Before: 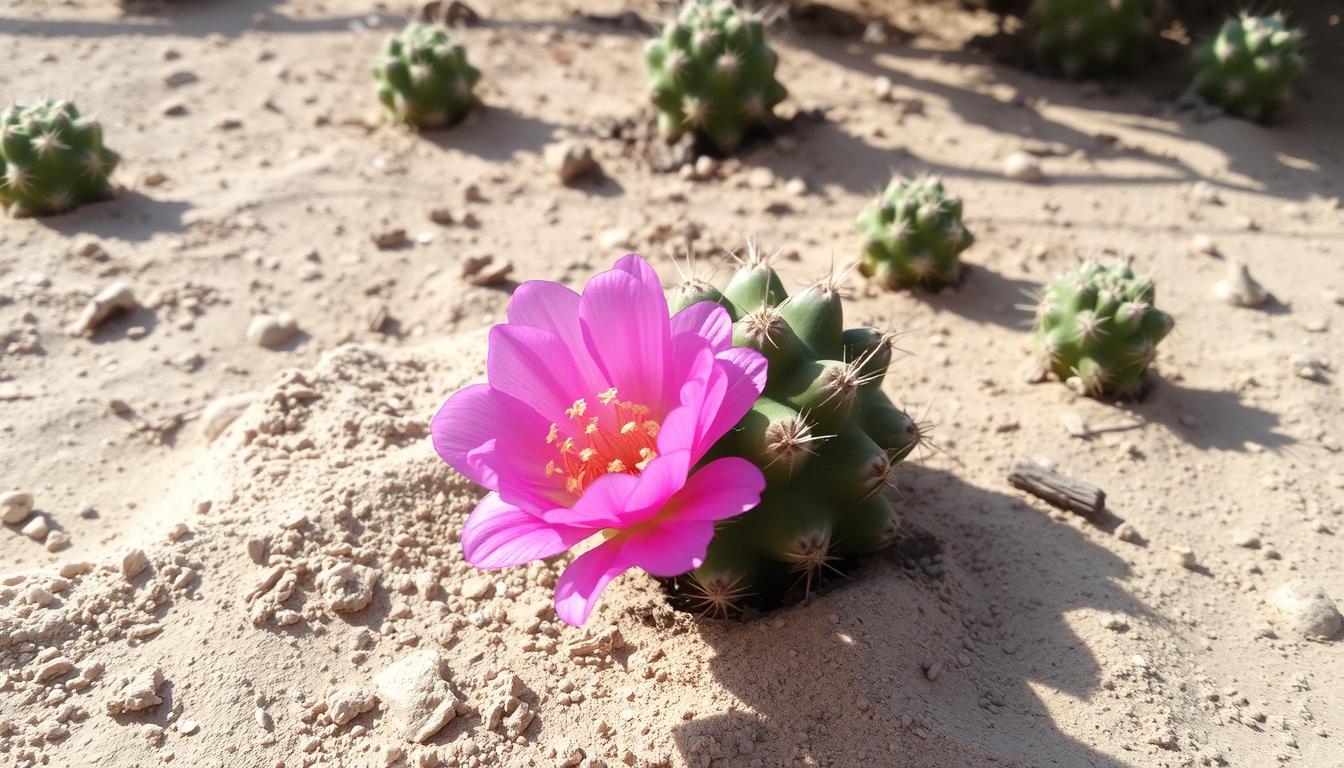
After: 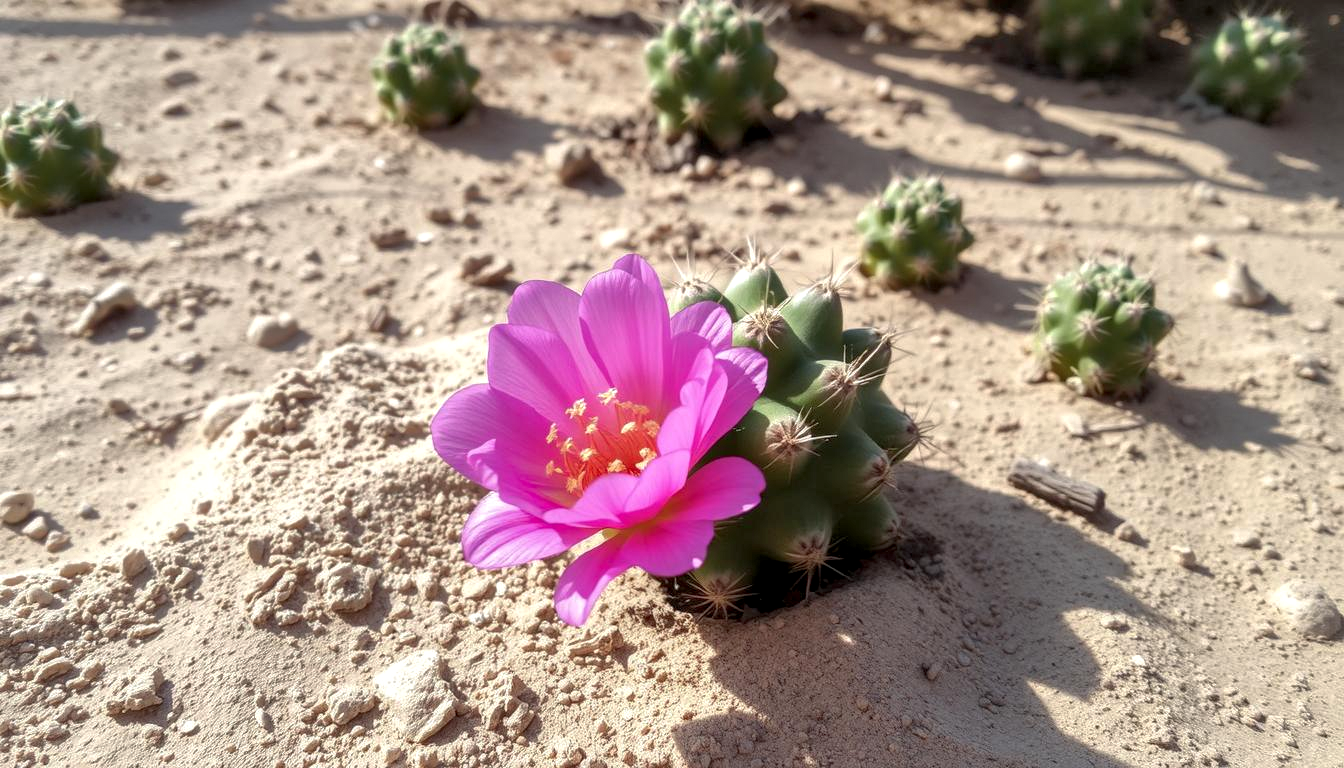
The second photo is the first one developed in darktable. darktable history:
local contrast: highlights 62%, detail 143%, midtone range 0.435
shadows and highlights: on, module defaults
